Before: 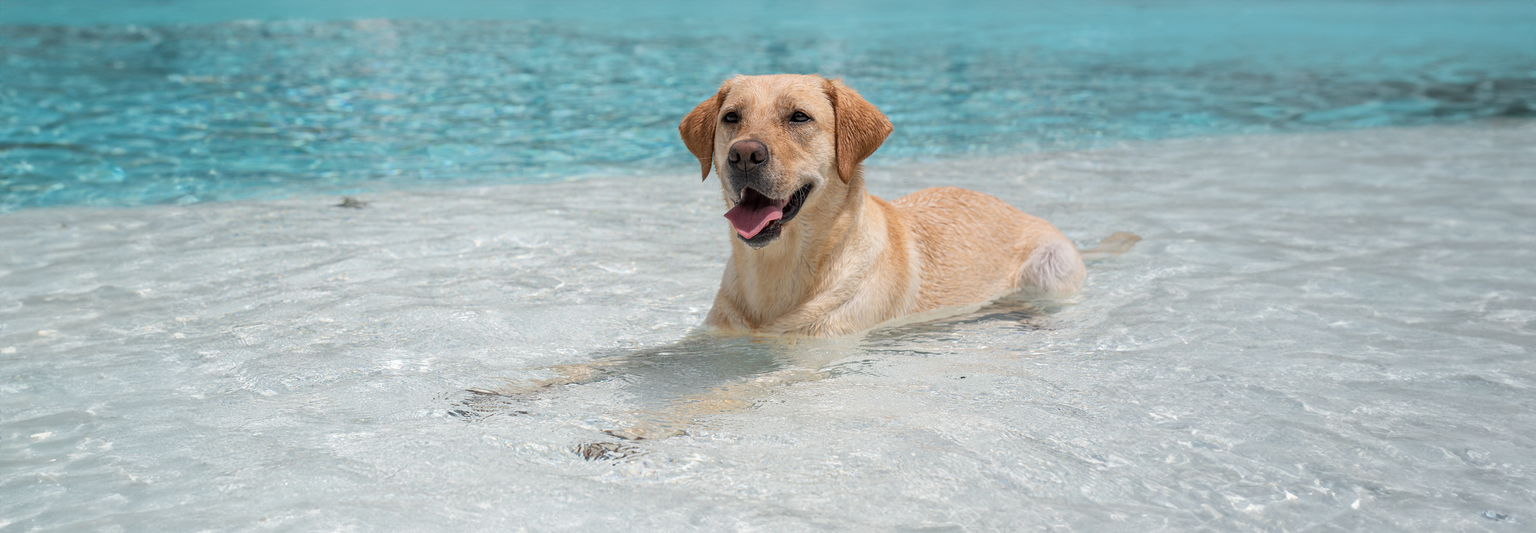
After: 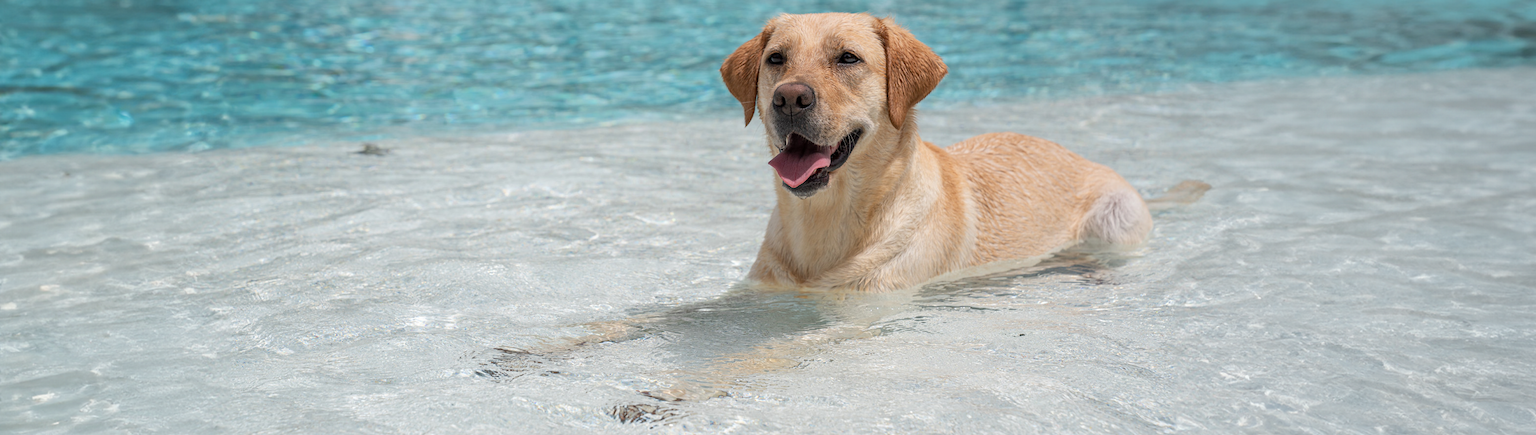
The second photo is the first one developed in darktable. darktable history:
white balance: emerald 1
crop and rotate: angle 0.03°, top 11.643%, right 5.651%, bottom 11.189%
